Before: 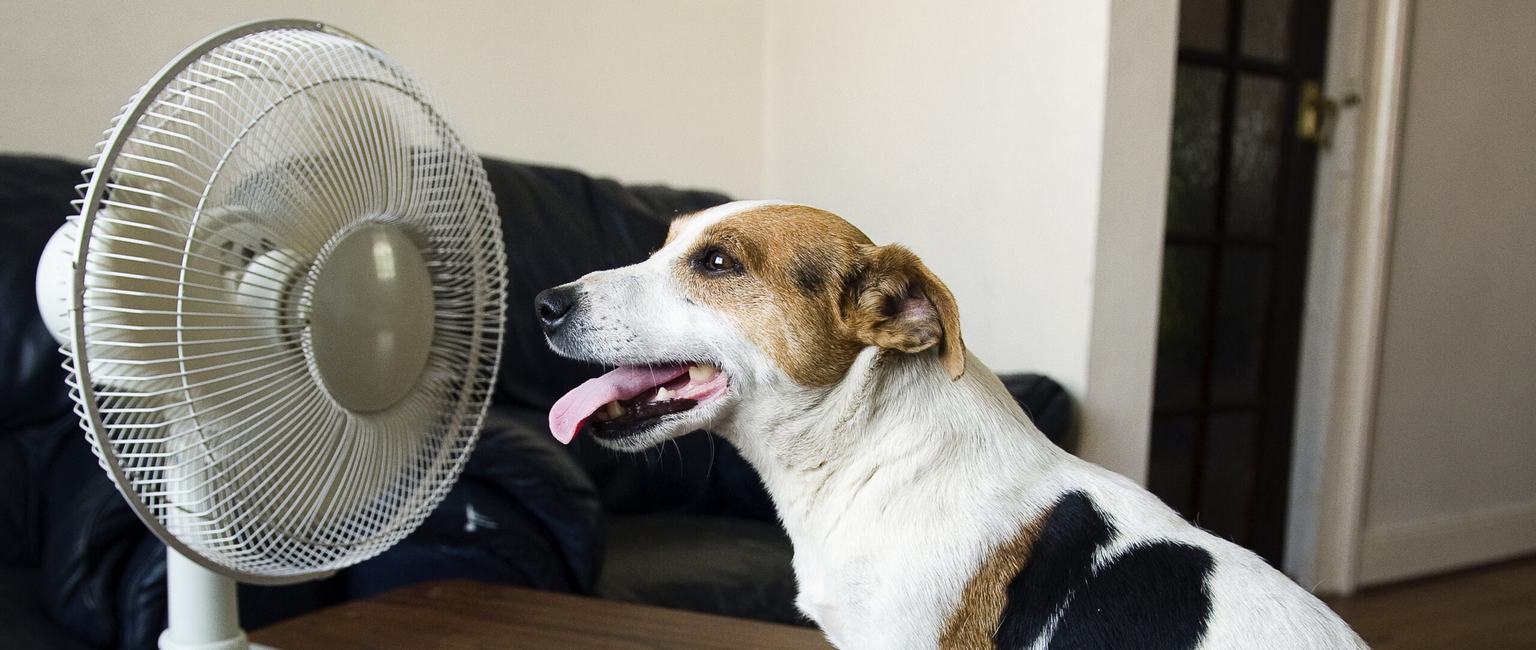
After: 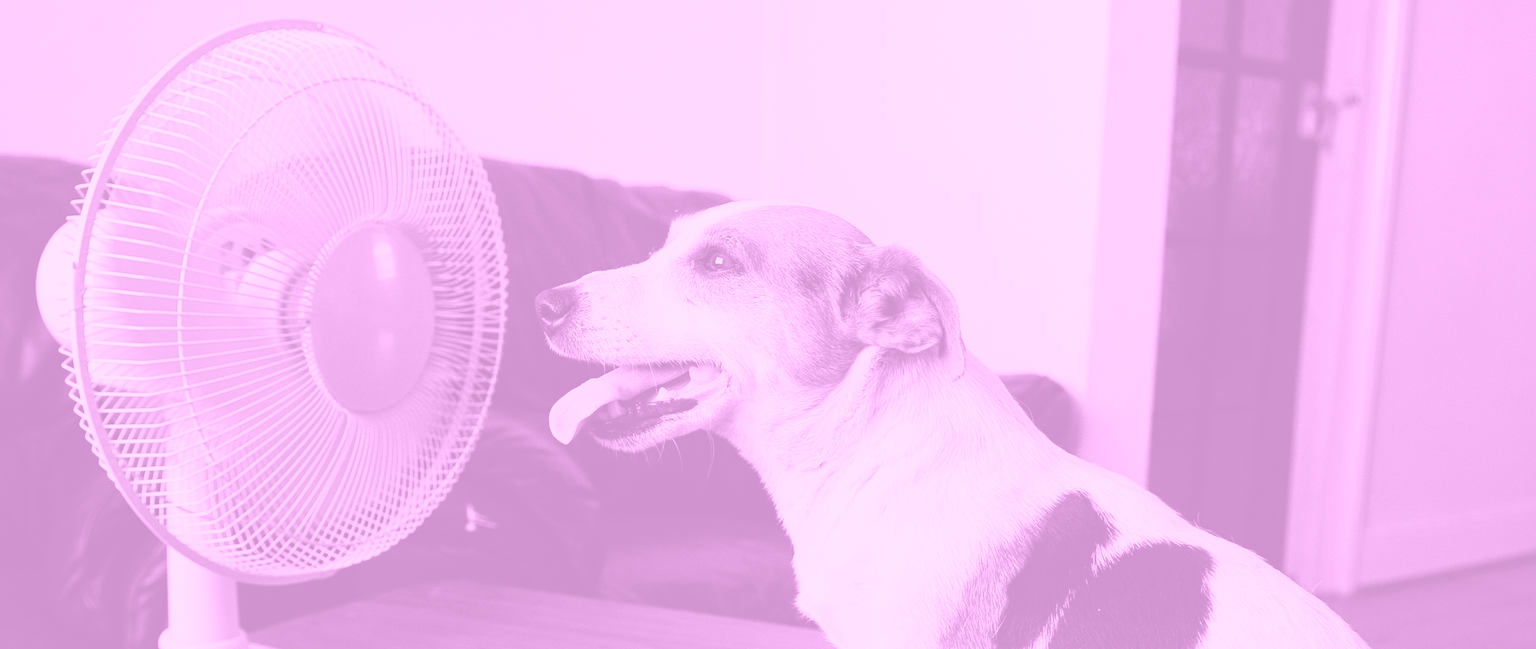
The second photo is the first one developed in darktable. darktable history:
white balance: red 1.004, blue 1.096
colorize: hue 331.2°, saturation 75%, source mix 30.28%, lightness 70.52%, version 1
color calibration: illuminant as shot in camera, x 0.358, y 0.373, temperature 4628.91 K
color balance: contrast -0.5%
